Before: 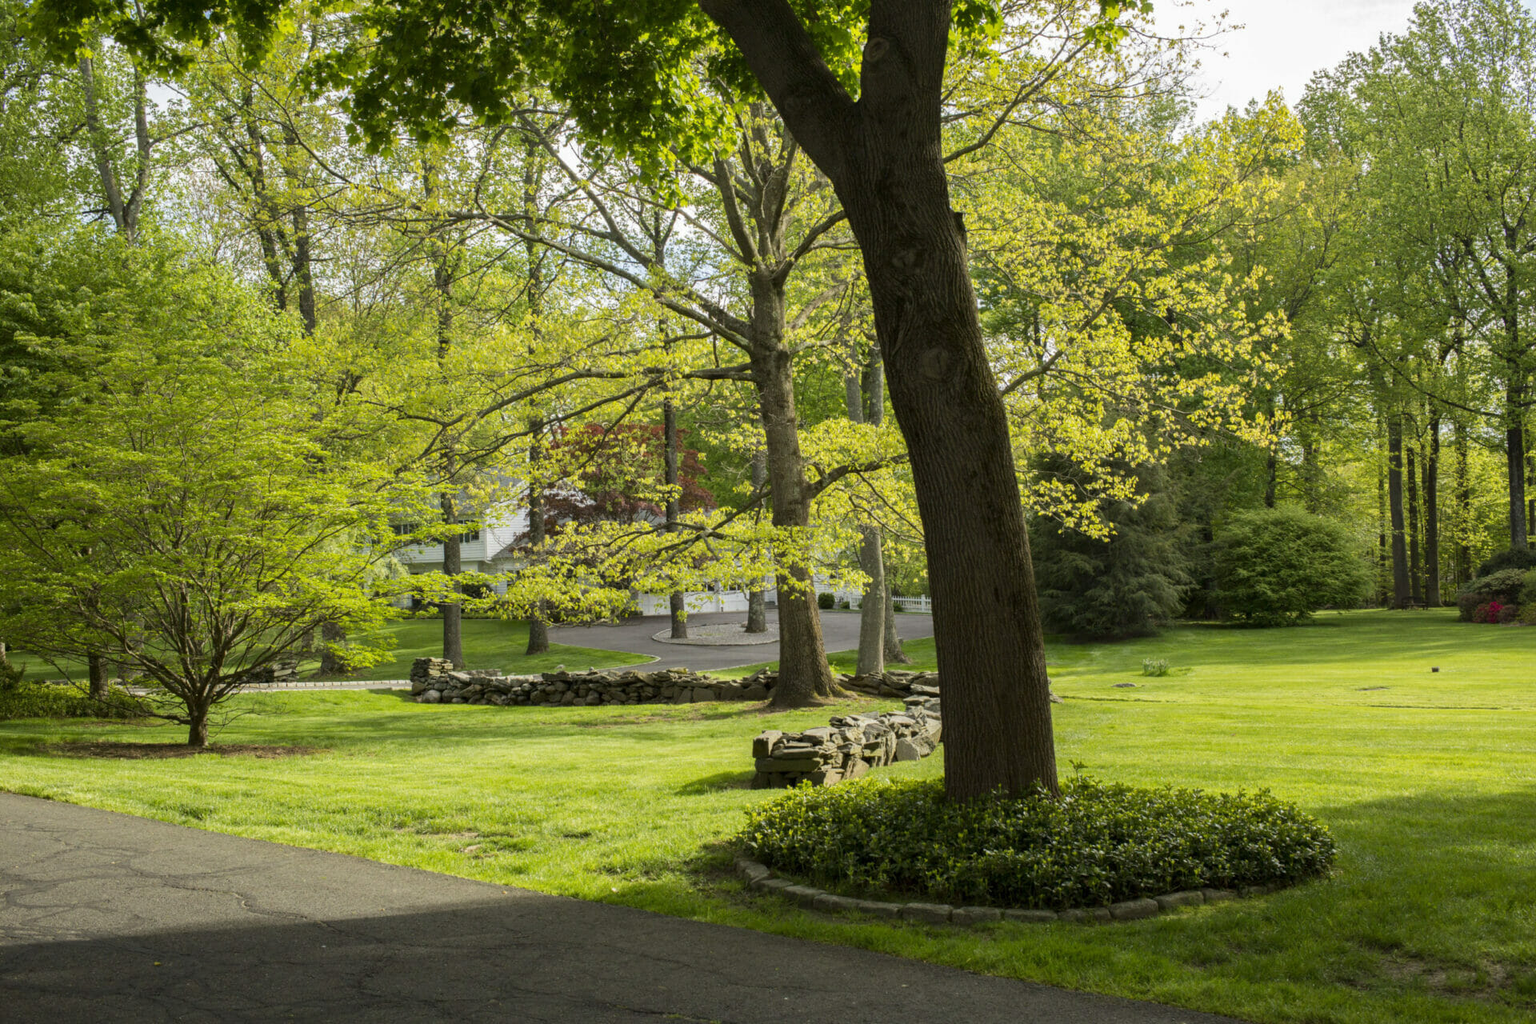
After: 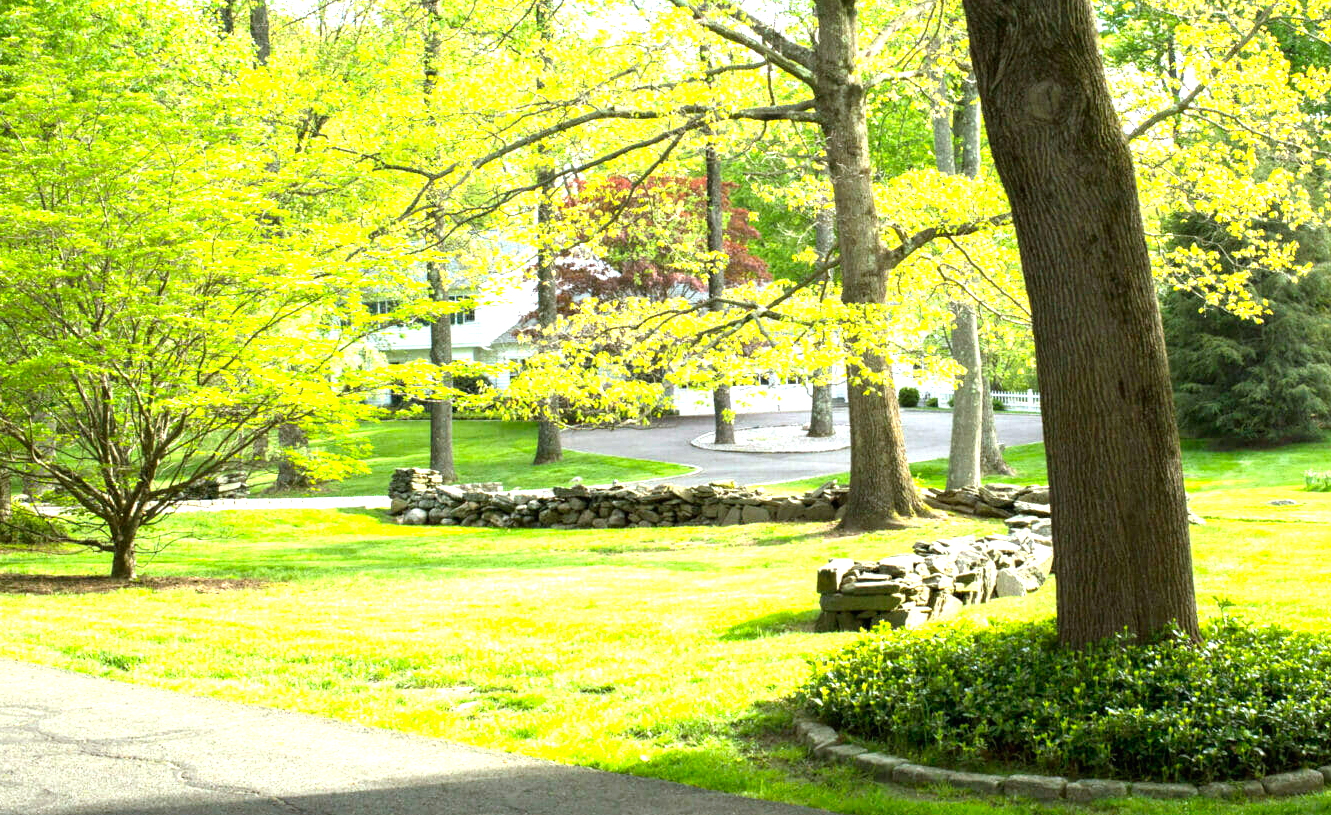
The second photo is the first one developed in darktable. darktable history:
crop: left 6.488%, top 27.668%, right 24.183%, bottom 8.656%
white balance: red 0.954, blue 1.079
exposure: black level correction 0, exposure 1.9 EV, compensate highlight preservation false
